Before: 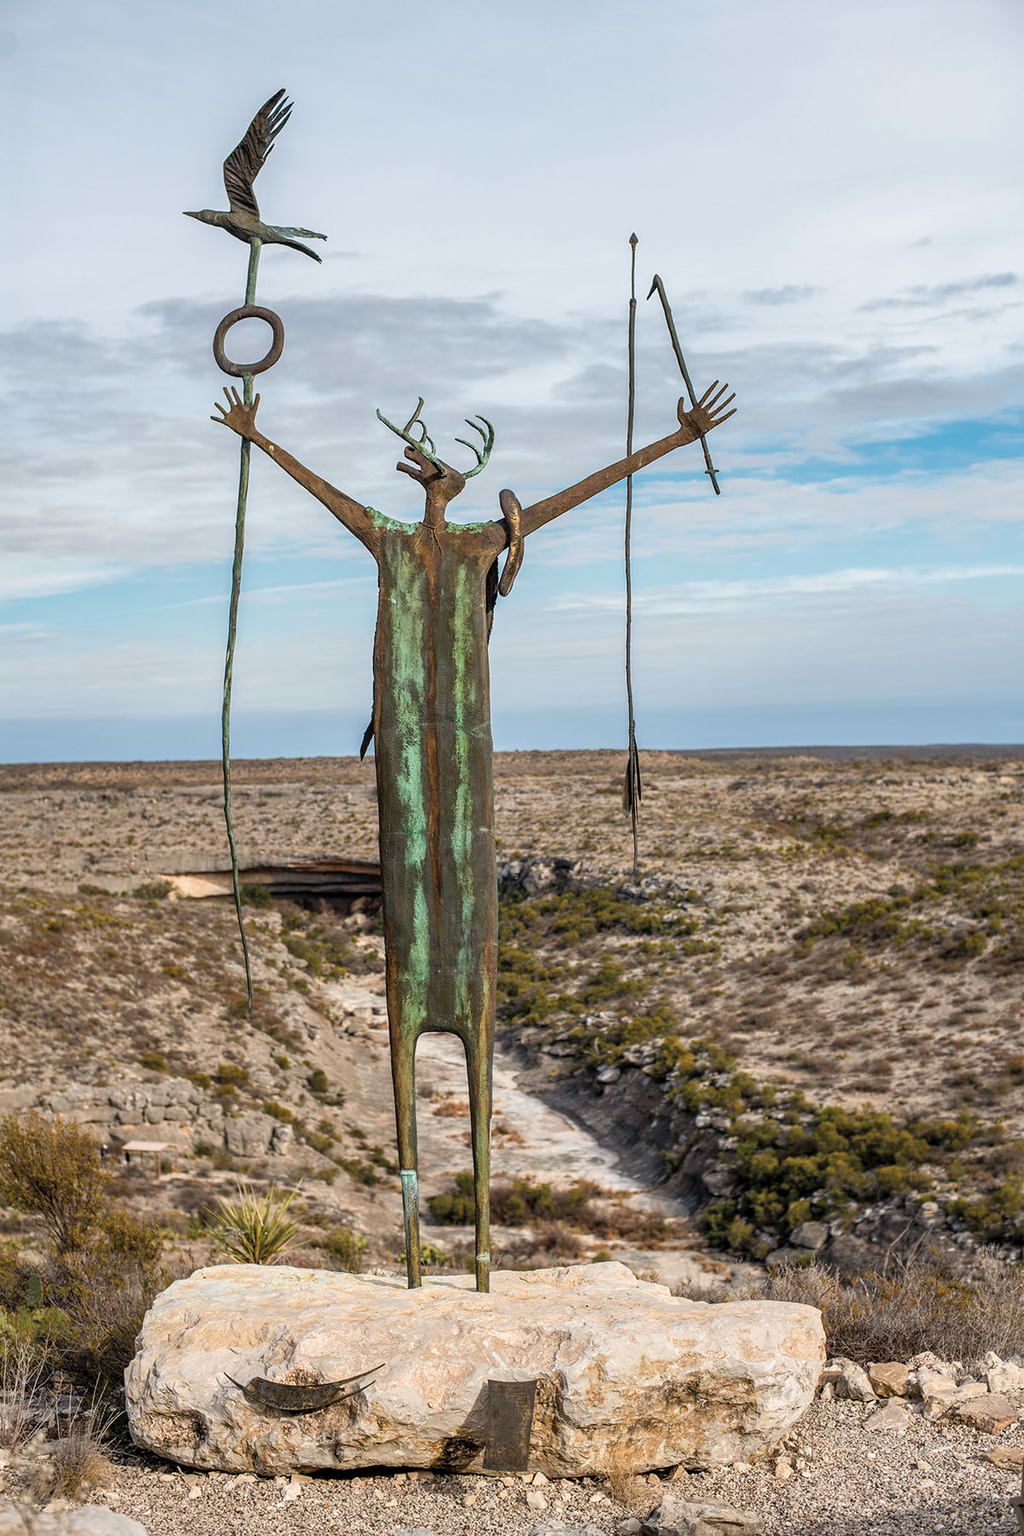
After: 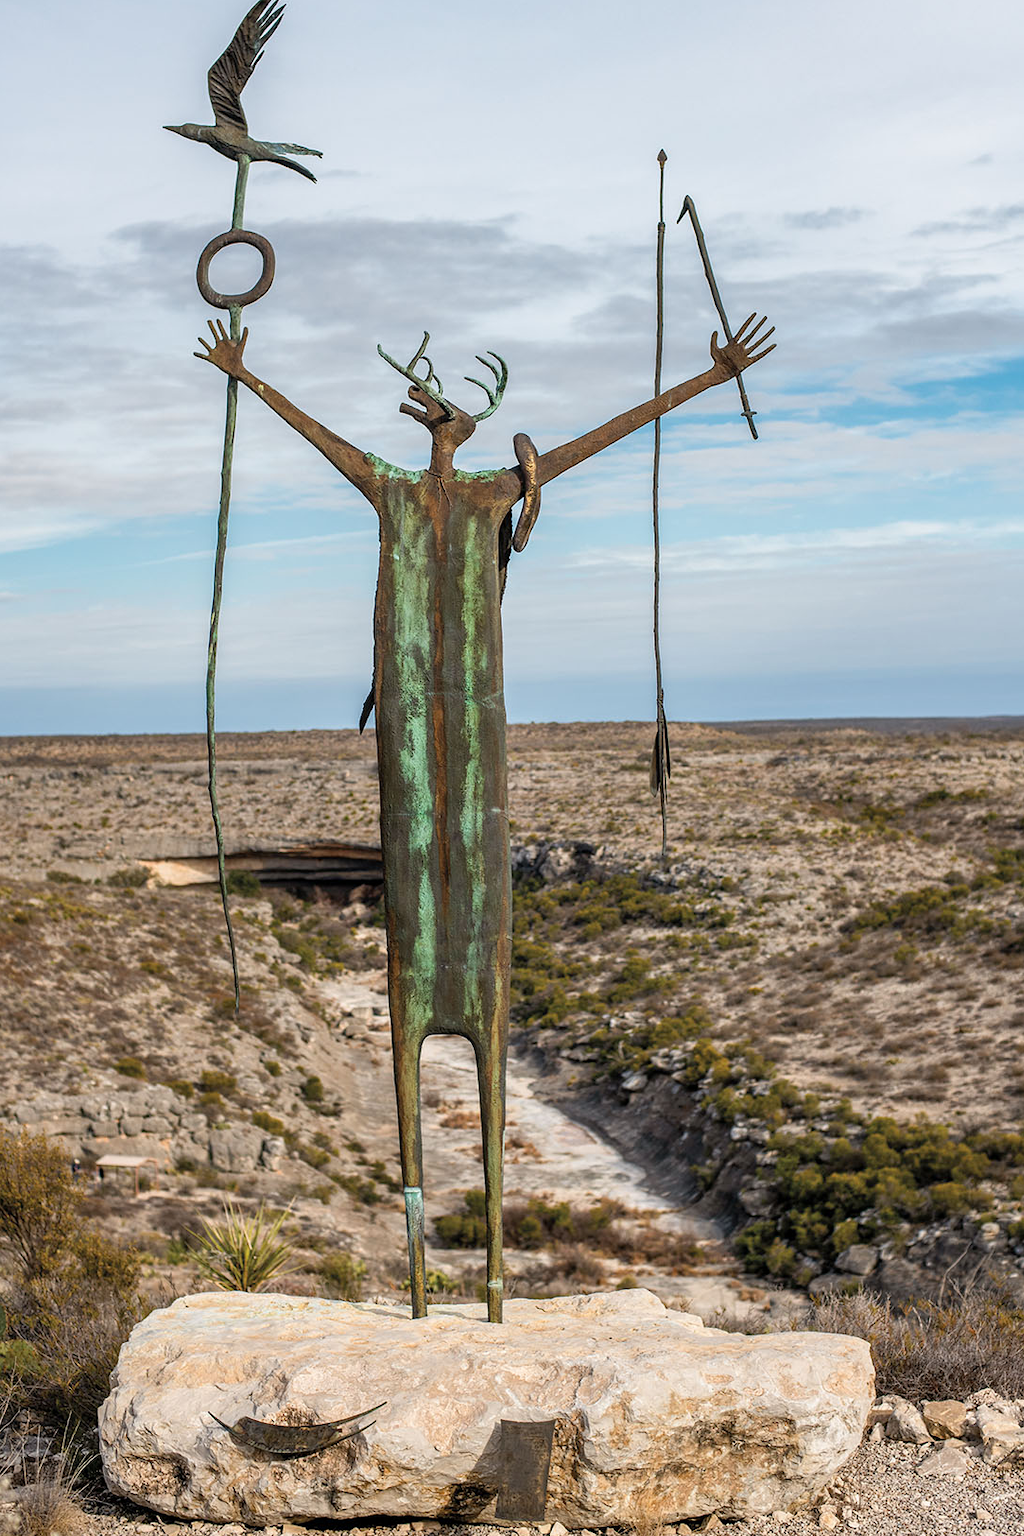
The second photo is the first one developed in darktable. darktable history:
crop: left 3.575%, top 6.439%, right 6.041%, bottom 3.279%
